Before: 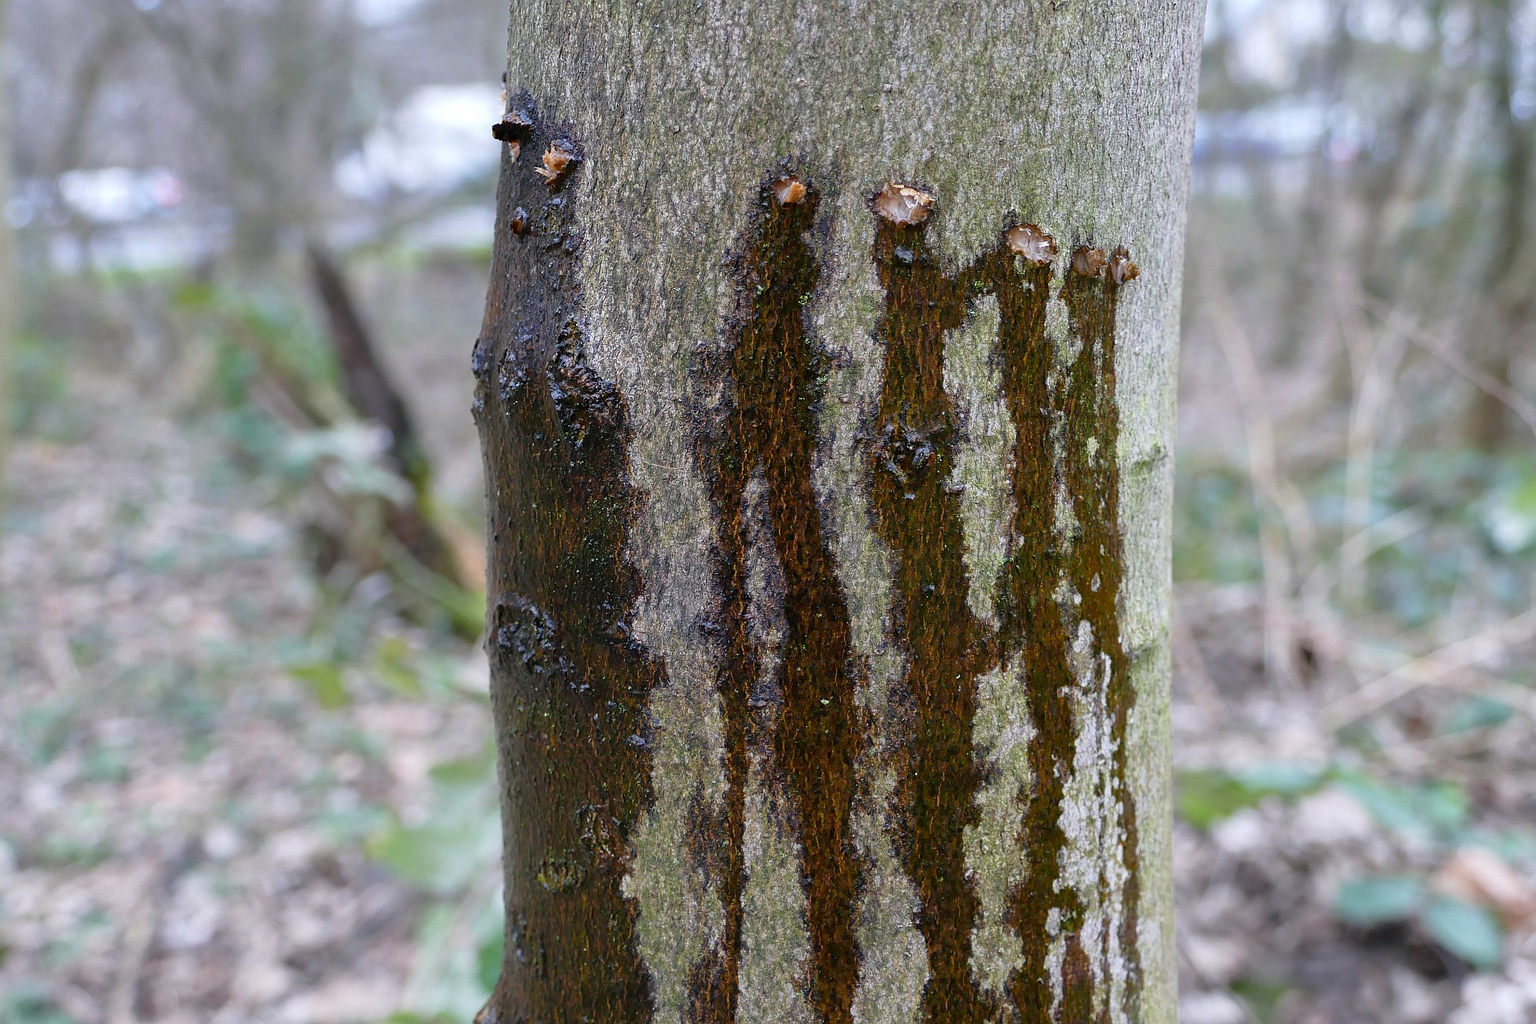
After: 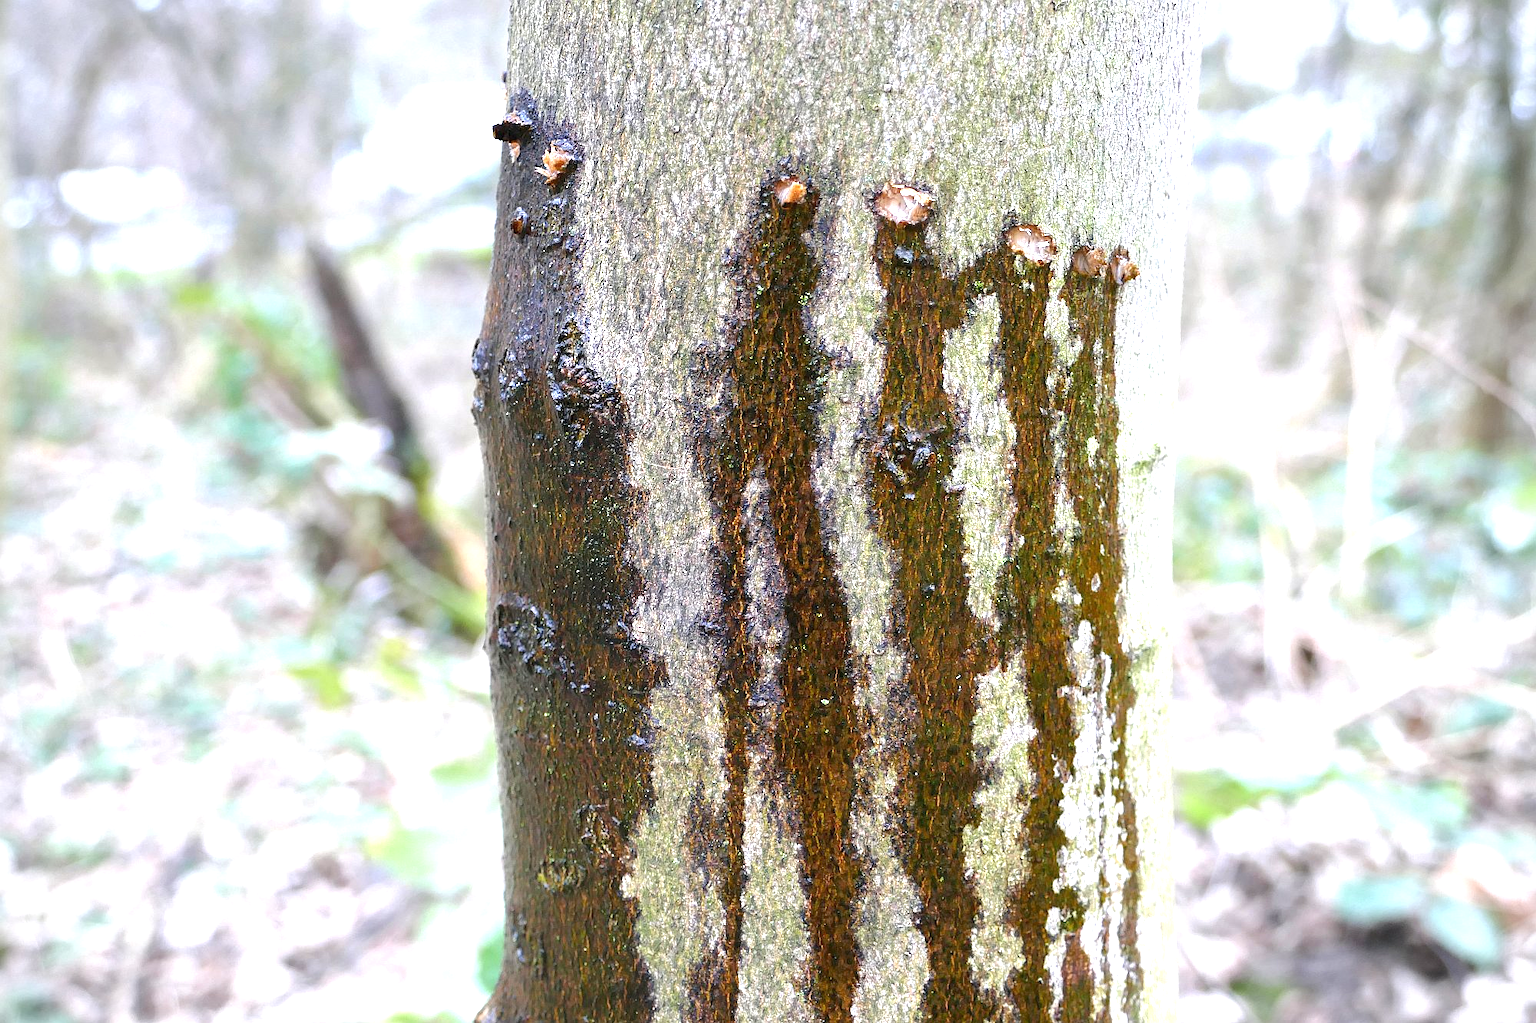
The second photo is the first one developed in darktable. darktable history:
vignetting: fall-off radius 60.92%
exposure: black level correction 0, exposure 1.45 EV, compensate exposure bias true, compensate highlight preservation false
